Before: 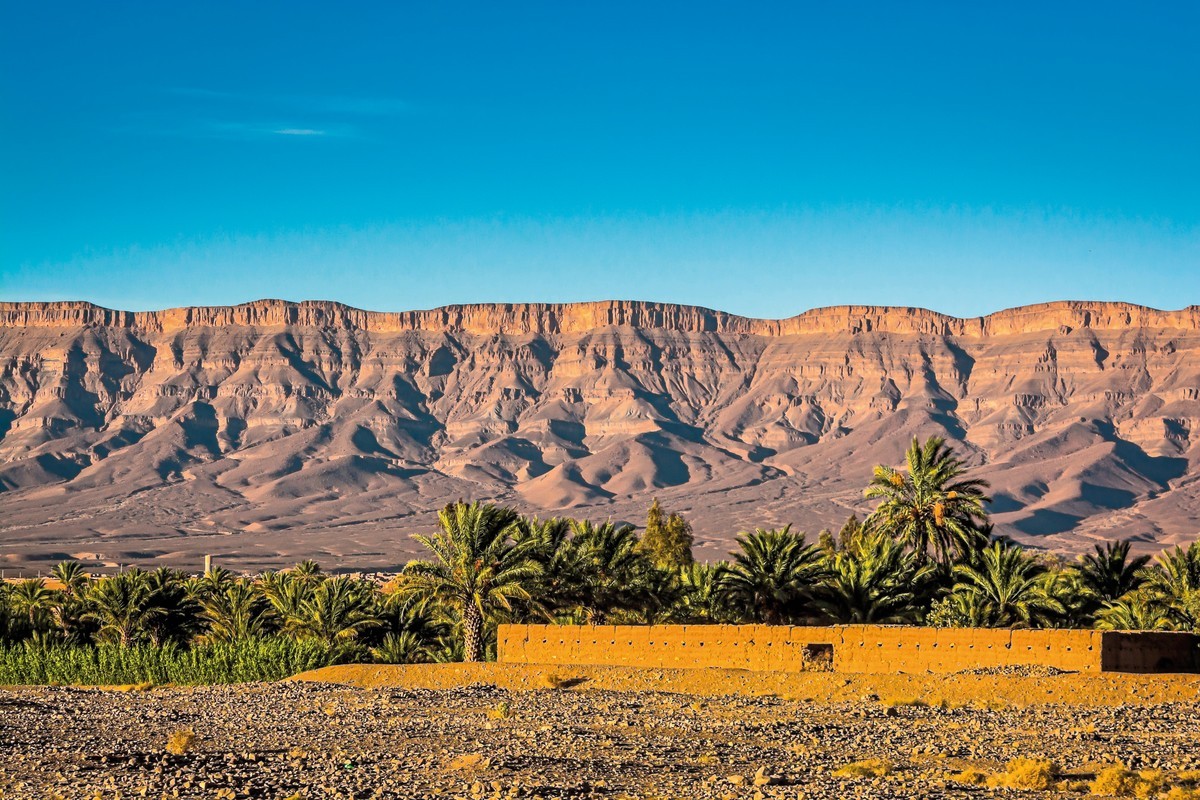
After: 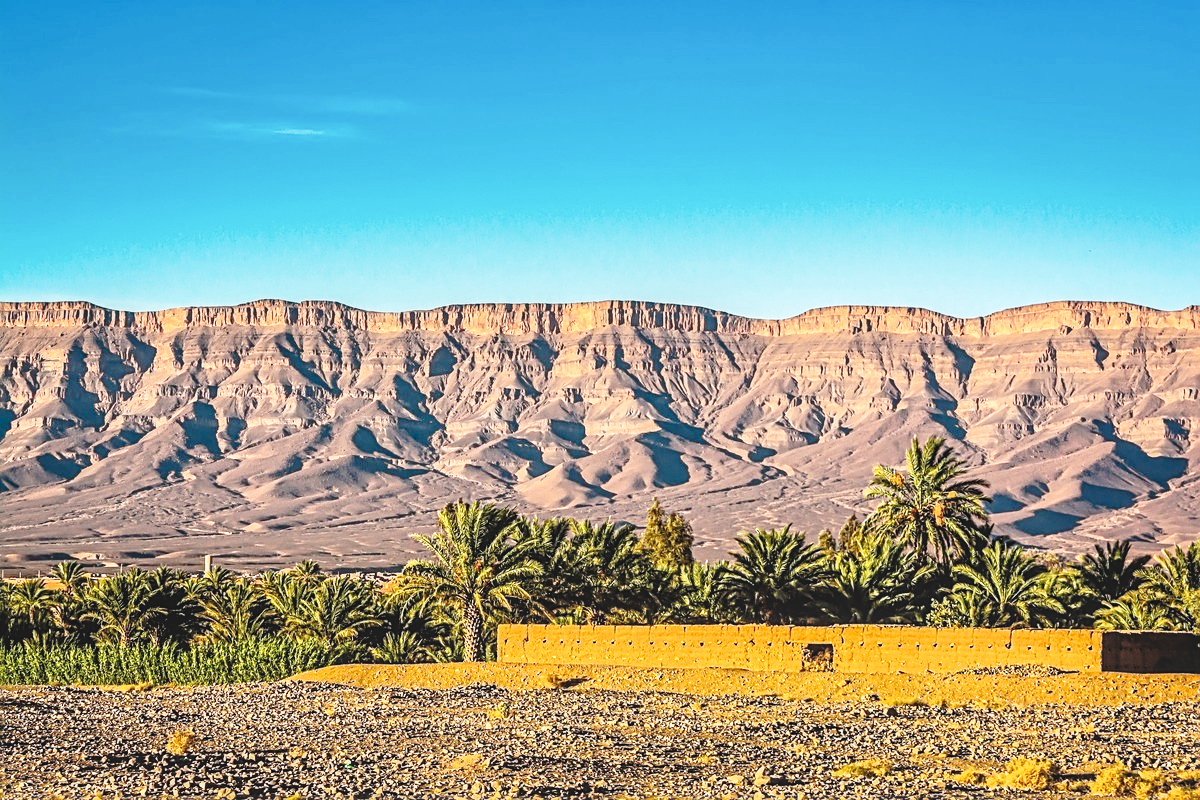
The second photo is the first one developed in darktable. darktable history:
exposure: black level correction -0.015, exposure -0.137 EV, compensate highlight preservation false
local contrast: on, module defaults
sharpen: on, module defaults
base curve: curves: ch0 [(0, 0) (0.028, 0.03) (0.121, 0.232) (0.46, 0.748) (0.859, 0.968) (1, 1)], preserve colors none
